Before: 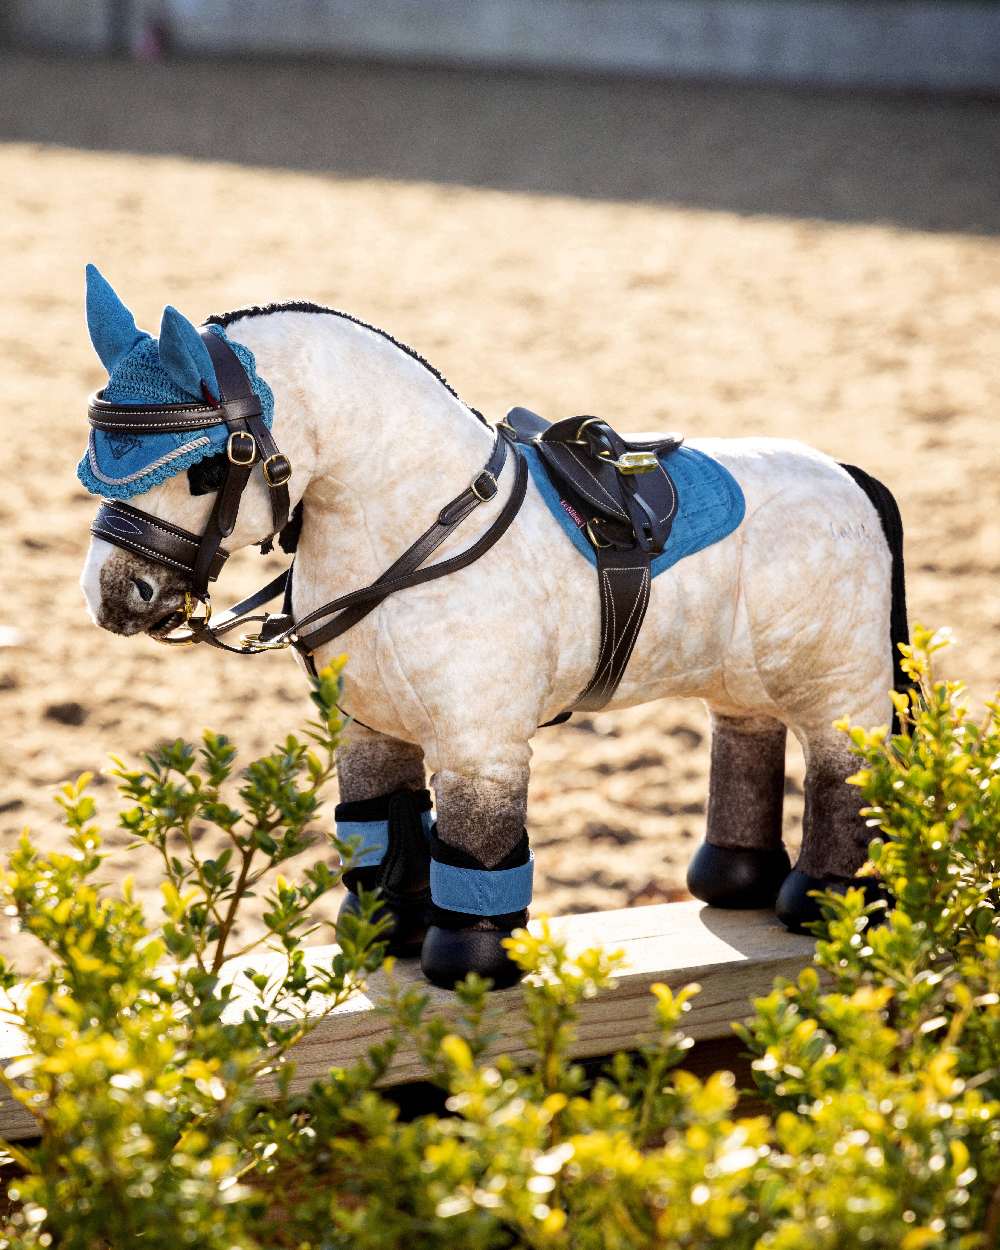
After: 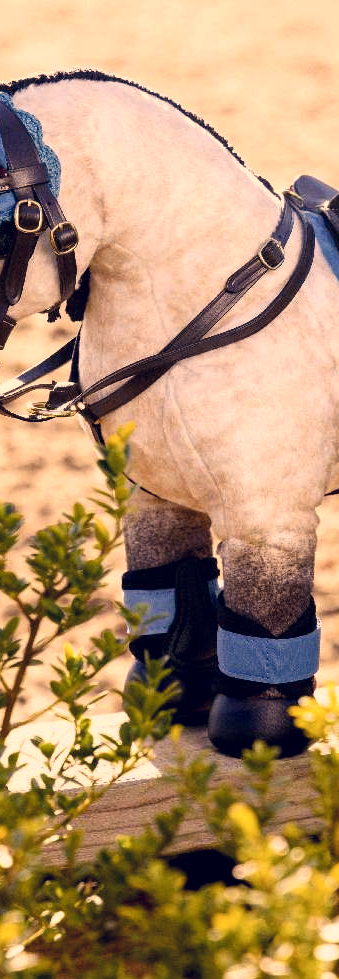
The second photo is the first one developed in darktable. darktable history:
color balance rgb: perceptual saturation grading › global saturation 20%, perceptual saturation grading › highlights -25.723%, perceptual saturation grading › shadows 25.54%, global vibrance 20%
crop and rotate: left 21.324%, top 18.639%, right 44.758%, bottom 2.998%
color correction: highlights a* 20.2, highlights b* 27.53, shadows a* 3.42, shadows b* -16.82, saturation 0.758
